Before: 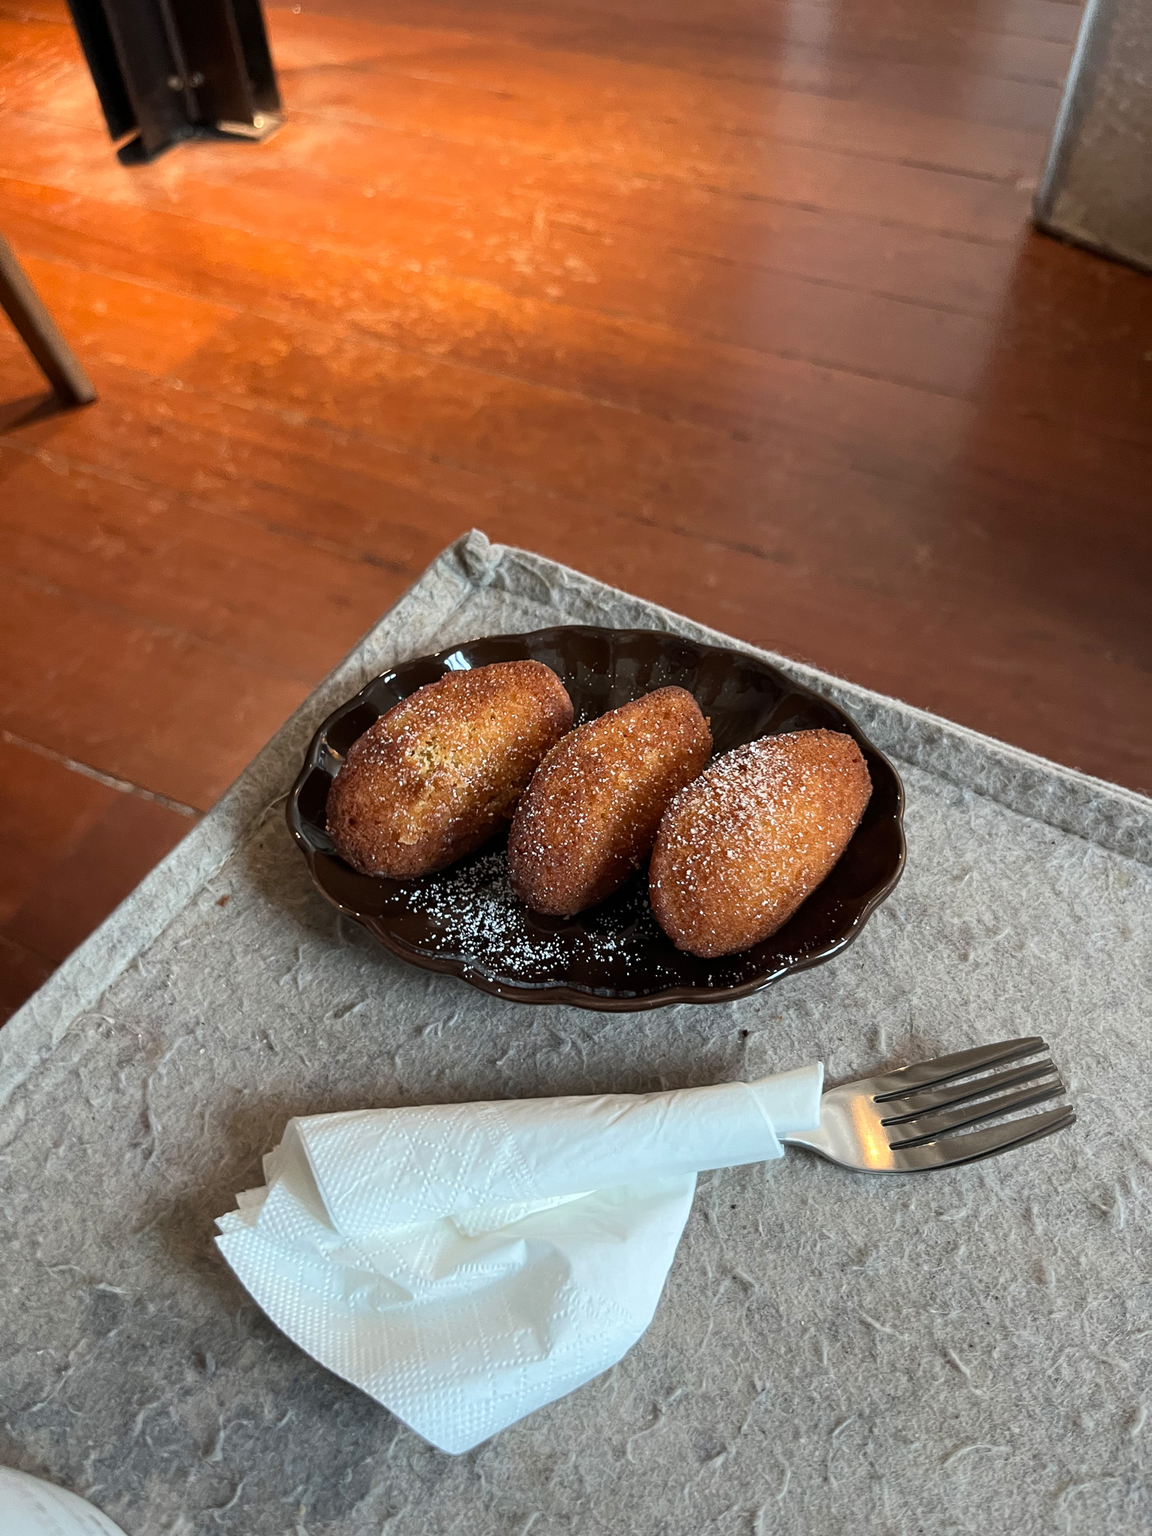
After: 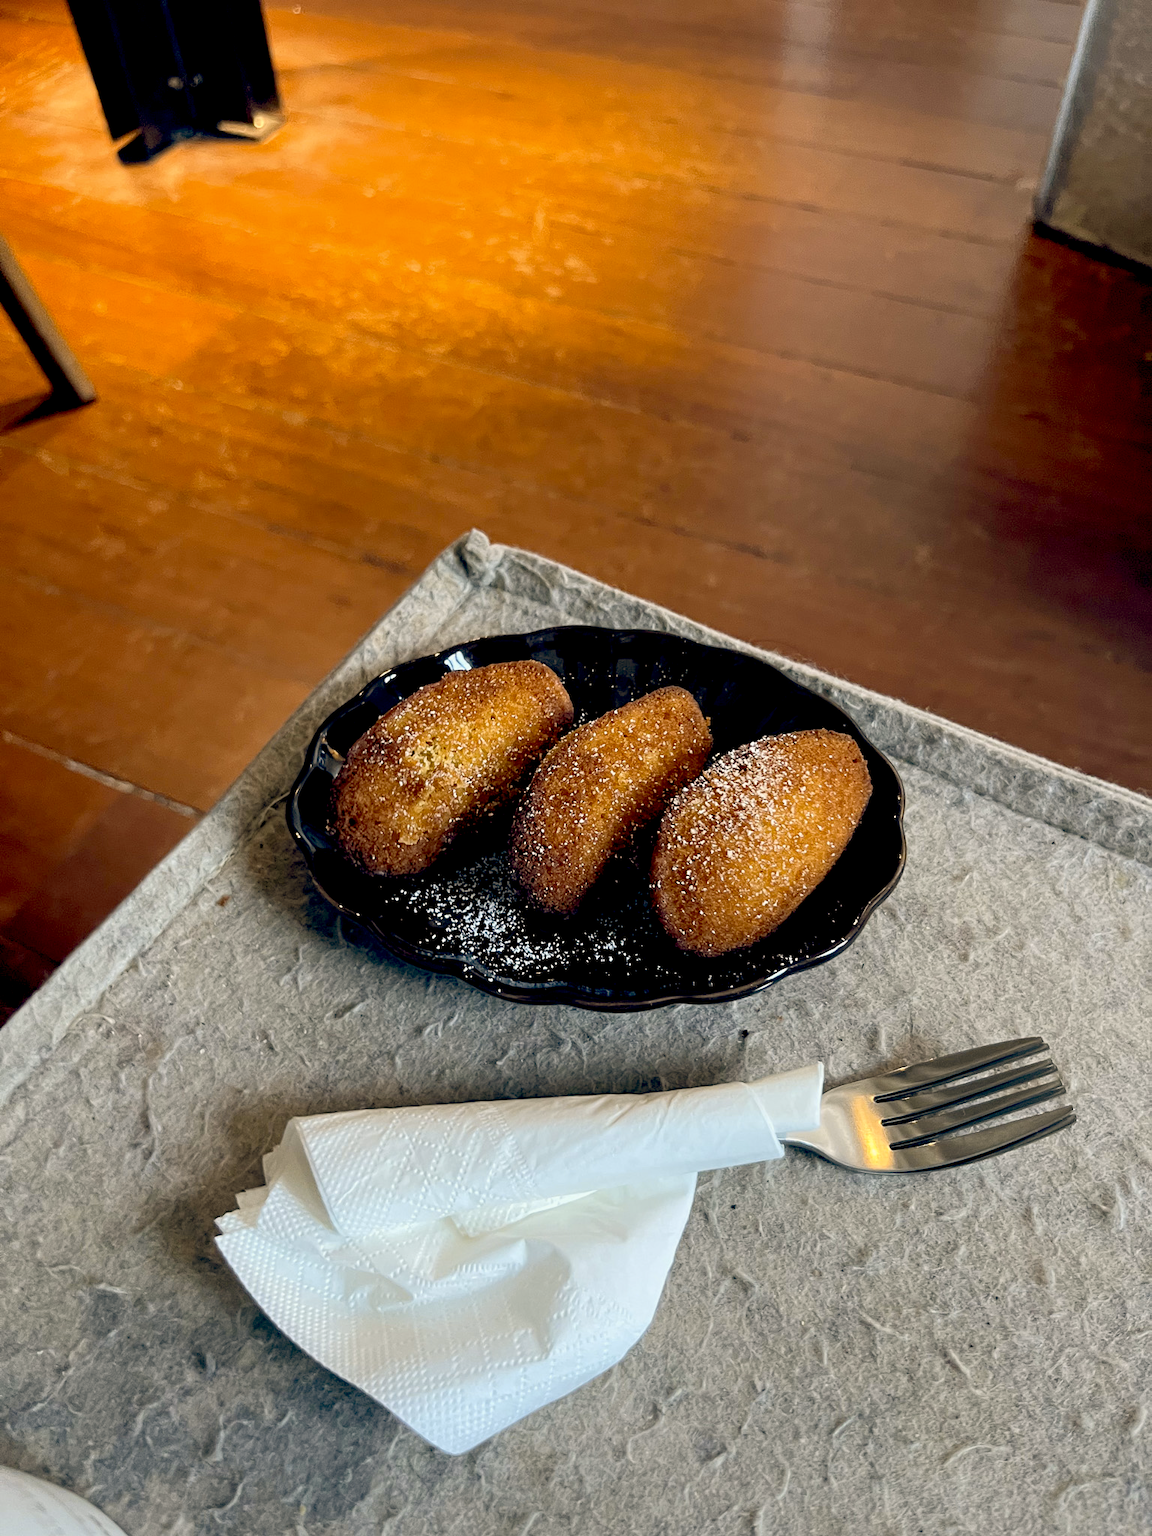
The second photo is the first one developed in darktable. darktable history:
color contrast: green-magenta contrast 0.85, blue-yellow contrast 1.25, unbound 0
color balance: lift [0.975, 0.993, 1, 1.015], gamma [1.1, 1, 1, 0.945], gain [1, 1.04, 1, 0.95]
